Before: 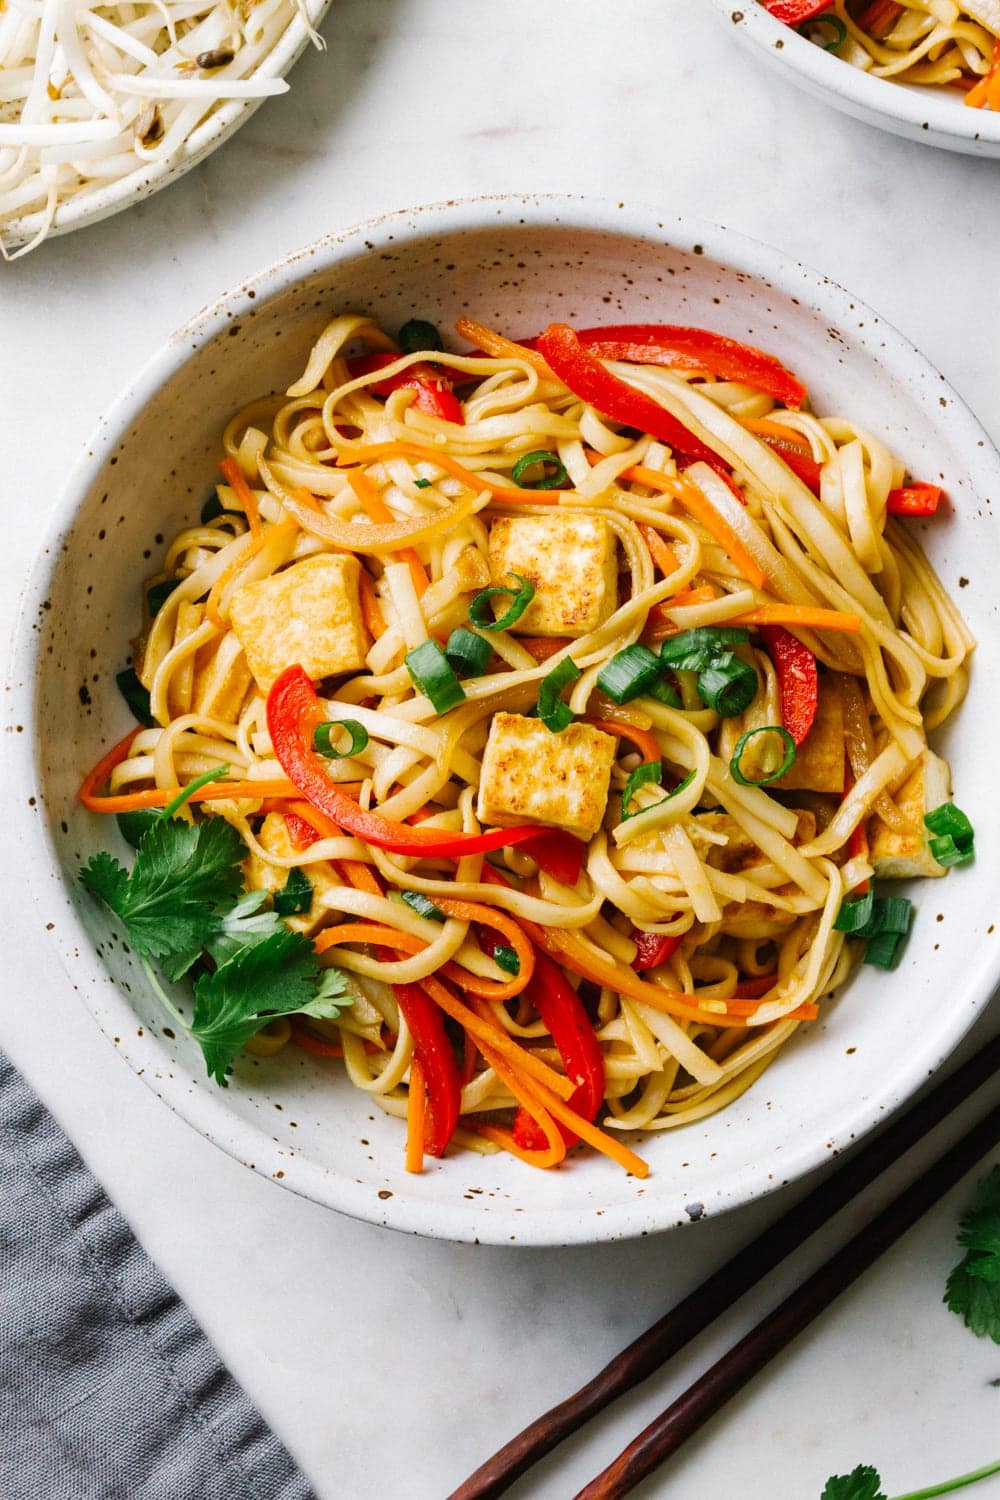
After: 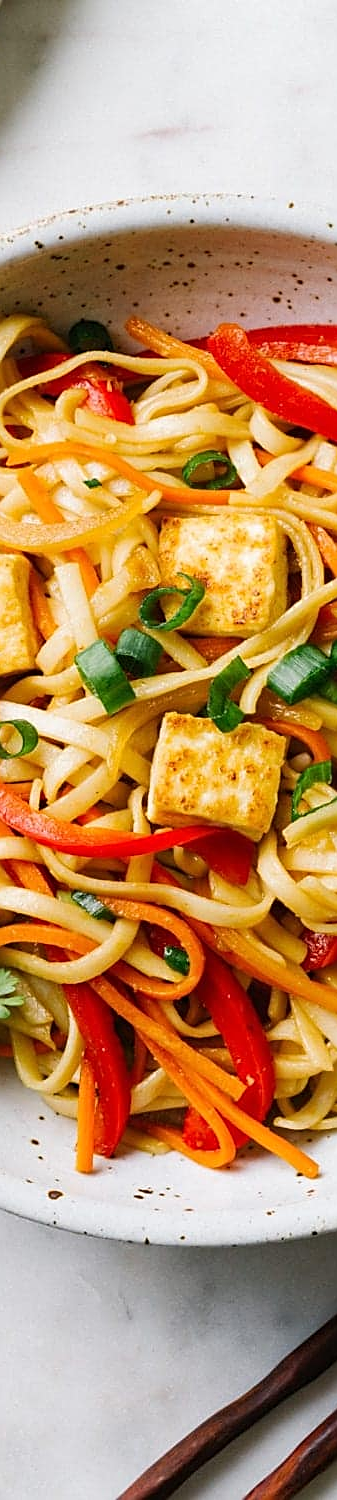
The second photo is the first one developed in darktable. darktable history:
crop: left 33.051%, right 33.225%
sharpen: on, module defaults
tone equalizer: on, module defaults
